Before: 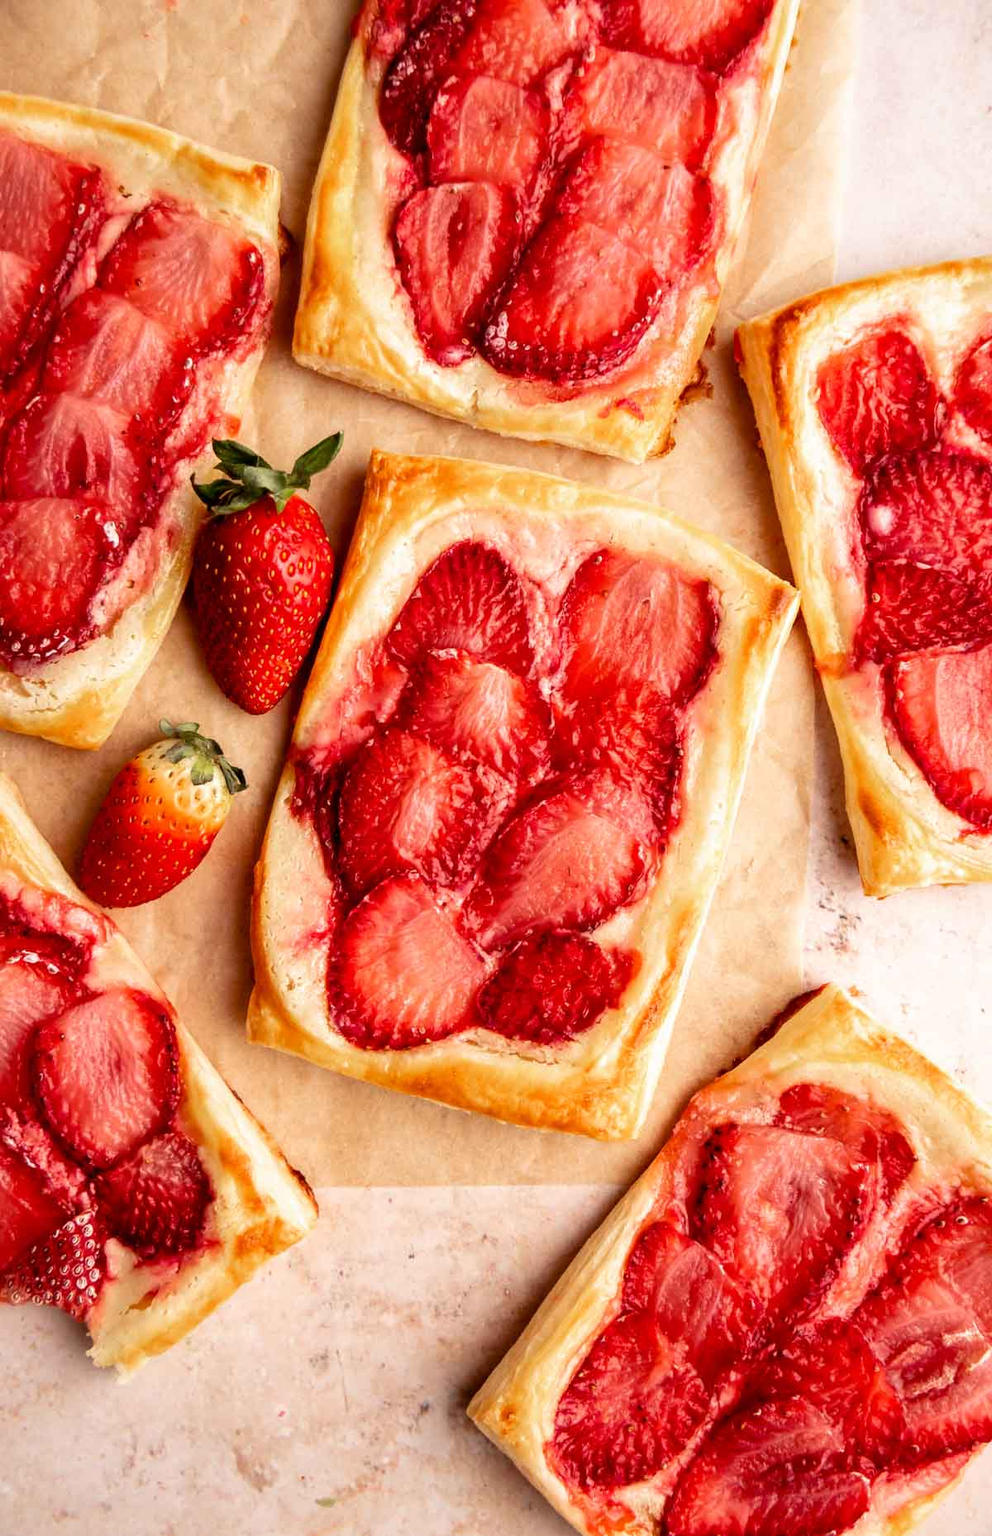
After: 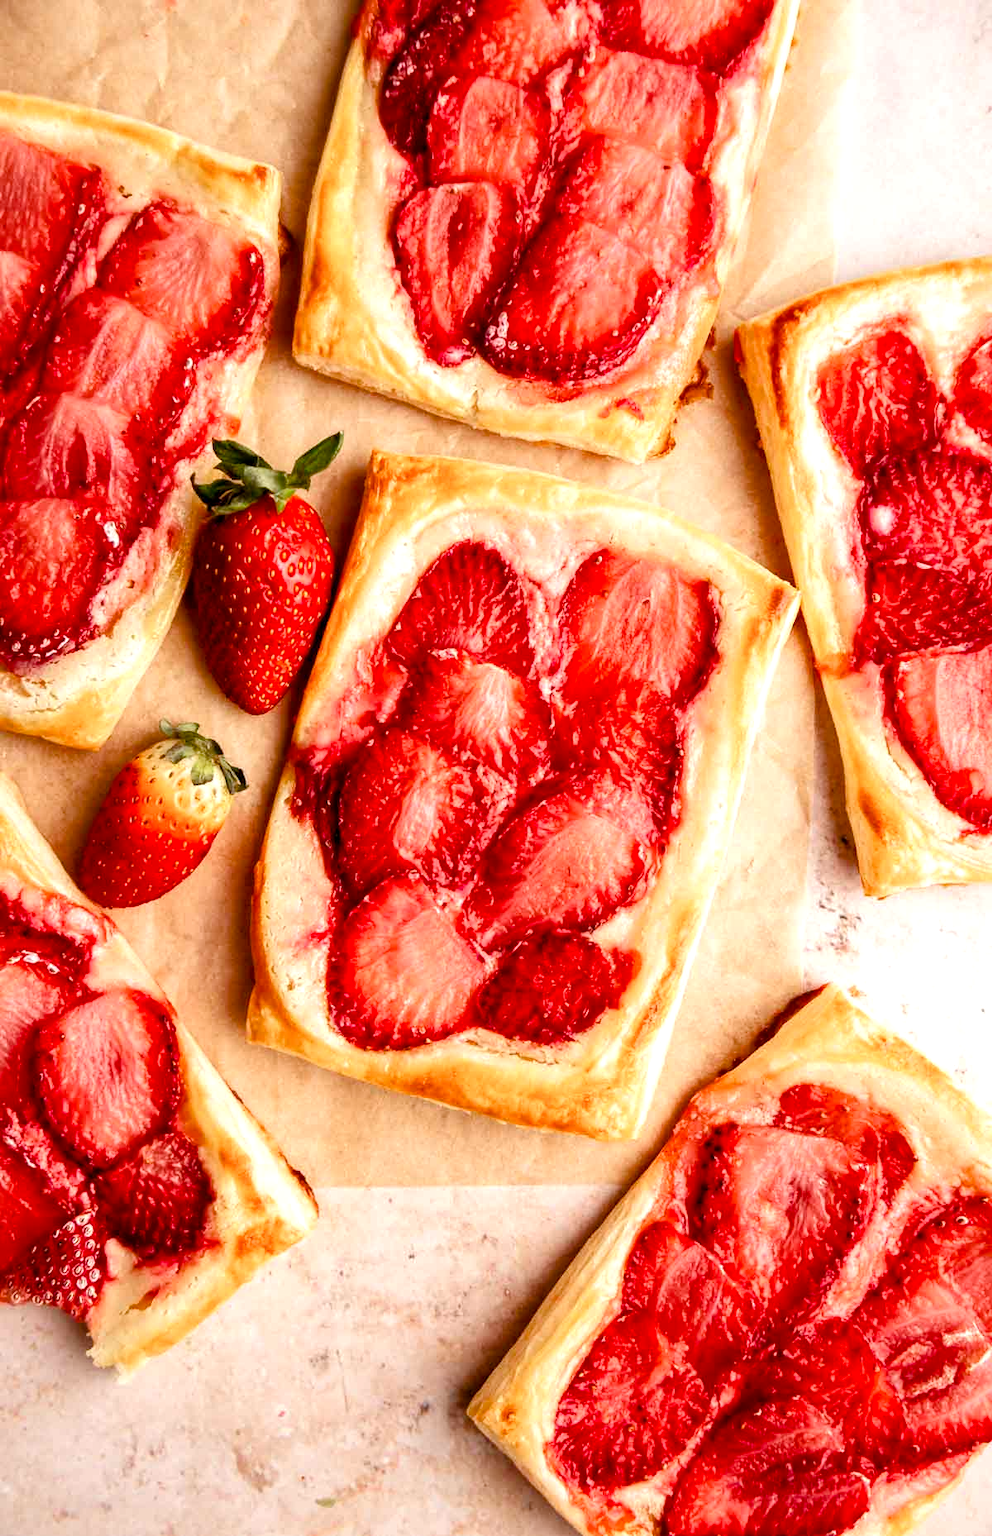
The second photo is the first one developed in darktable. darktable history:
local contrast: highlights 100%, shadows 100%, detail 120%, midtone range 0.2
levels: levels [0, 0.498, 1]
color balance rgb: linear chroma grading › shadows 32%, linear chroma grading › global chroma -2%, linear chroma grading › mid-tones 4%, perceptual saturation grading › global saturation -2%, perceptual saturation grading › highlights -8%, perceptual saturation grading › mid-tones 8%, perceptual saturation grading › shadows 4%, perceptual brilliance grading › highlights 8%, perceptual brilliance grading › mid-tones 4%, perceptual brilliance grading › shadows 2%, global vibrance 16%, saturation formula JzAzBz (2021)
